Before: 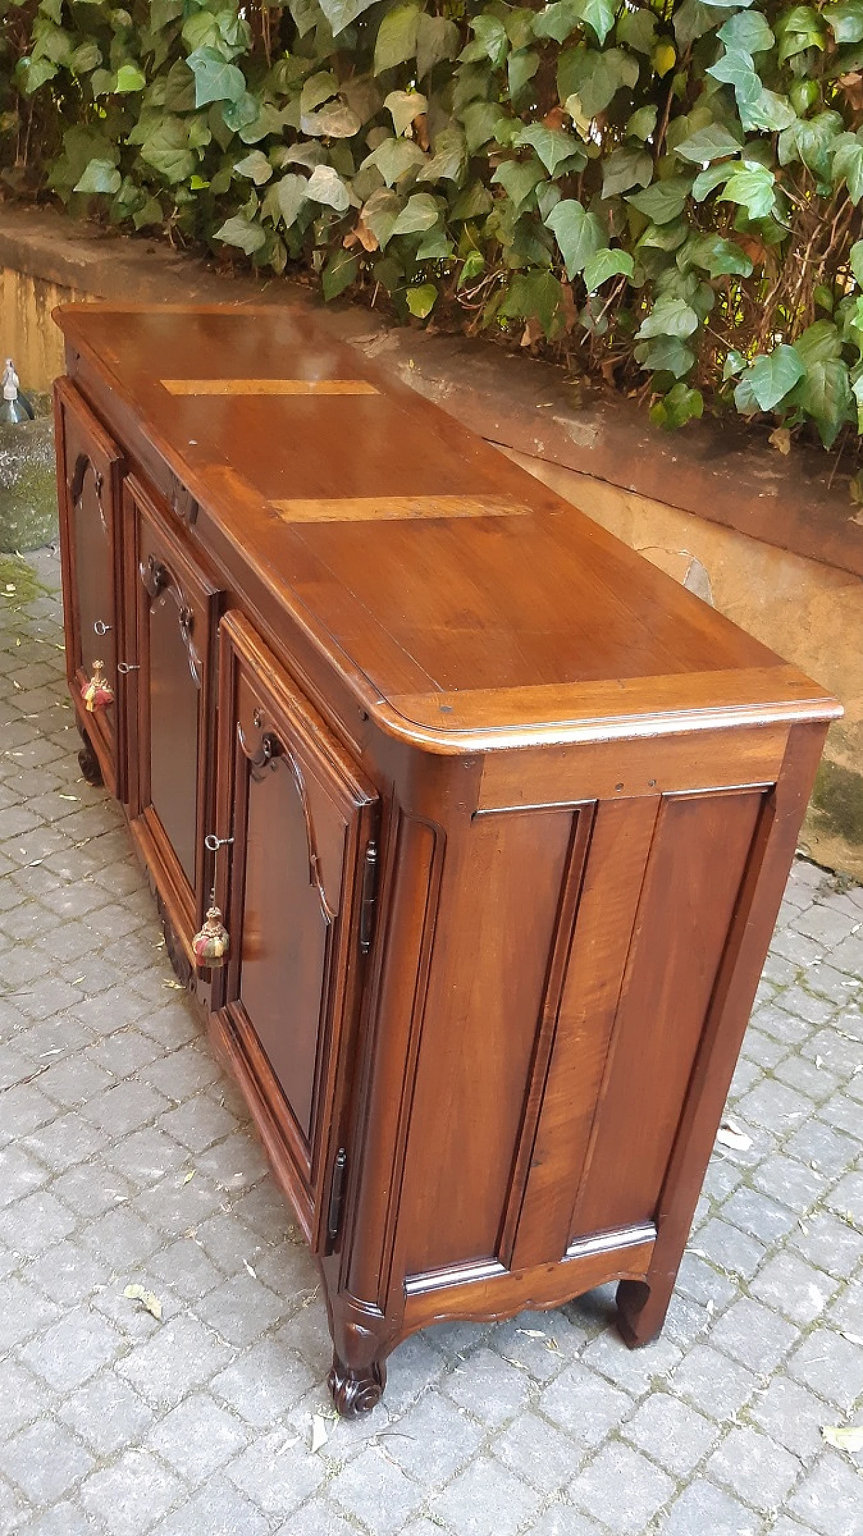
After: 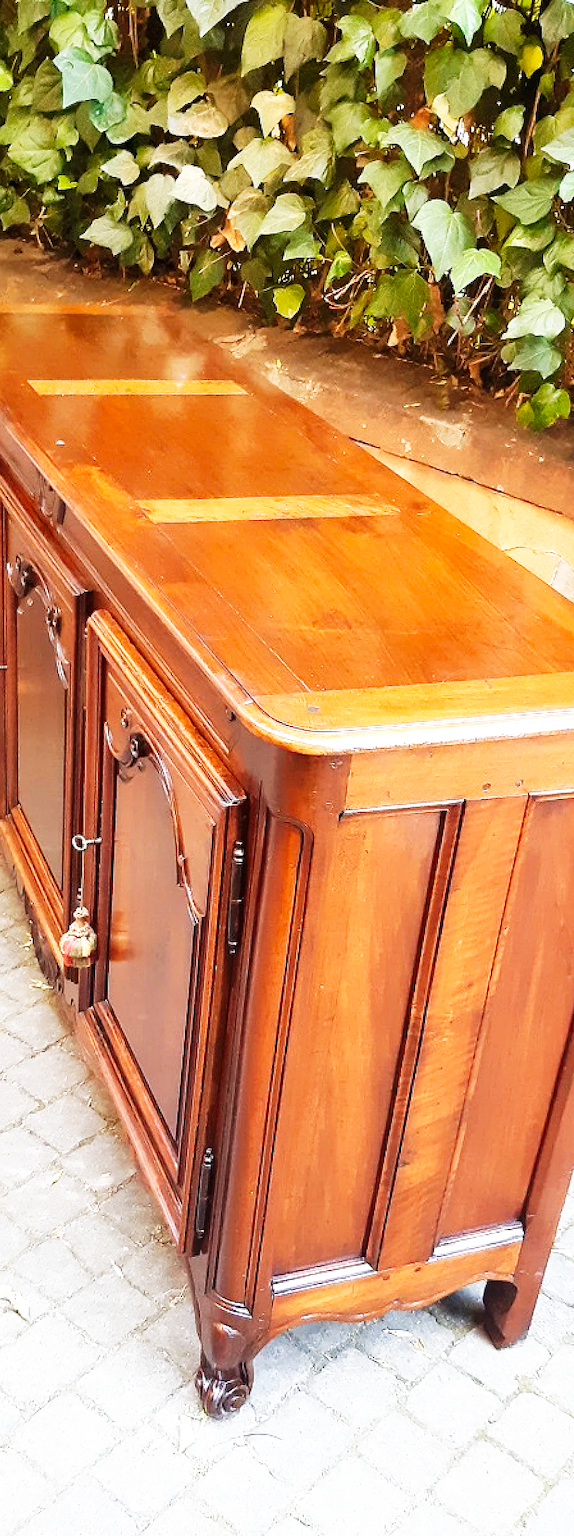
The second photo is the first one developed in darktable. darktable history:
base curve: curves: ch0 [(0, 0) (0.007, 0.004) (0.027, 0.03) (0.046, 0.07) (0.207, 0.54) (0.442, 0.872) (0.673, 0.972) (1, 1)], exposure shift 0.01, preserve colors none
crop and rotate: left 15.405%, right 18.012%
local contrast: mode bilateral grid, contrast 16, coarseness 36, detail 106%, midtone range 0.2
tone equalizer: edges refinement/feathering 500, mask exposure compensation -1.57 EV, preserve details no
